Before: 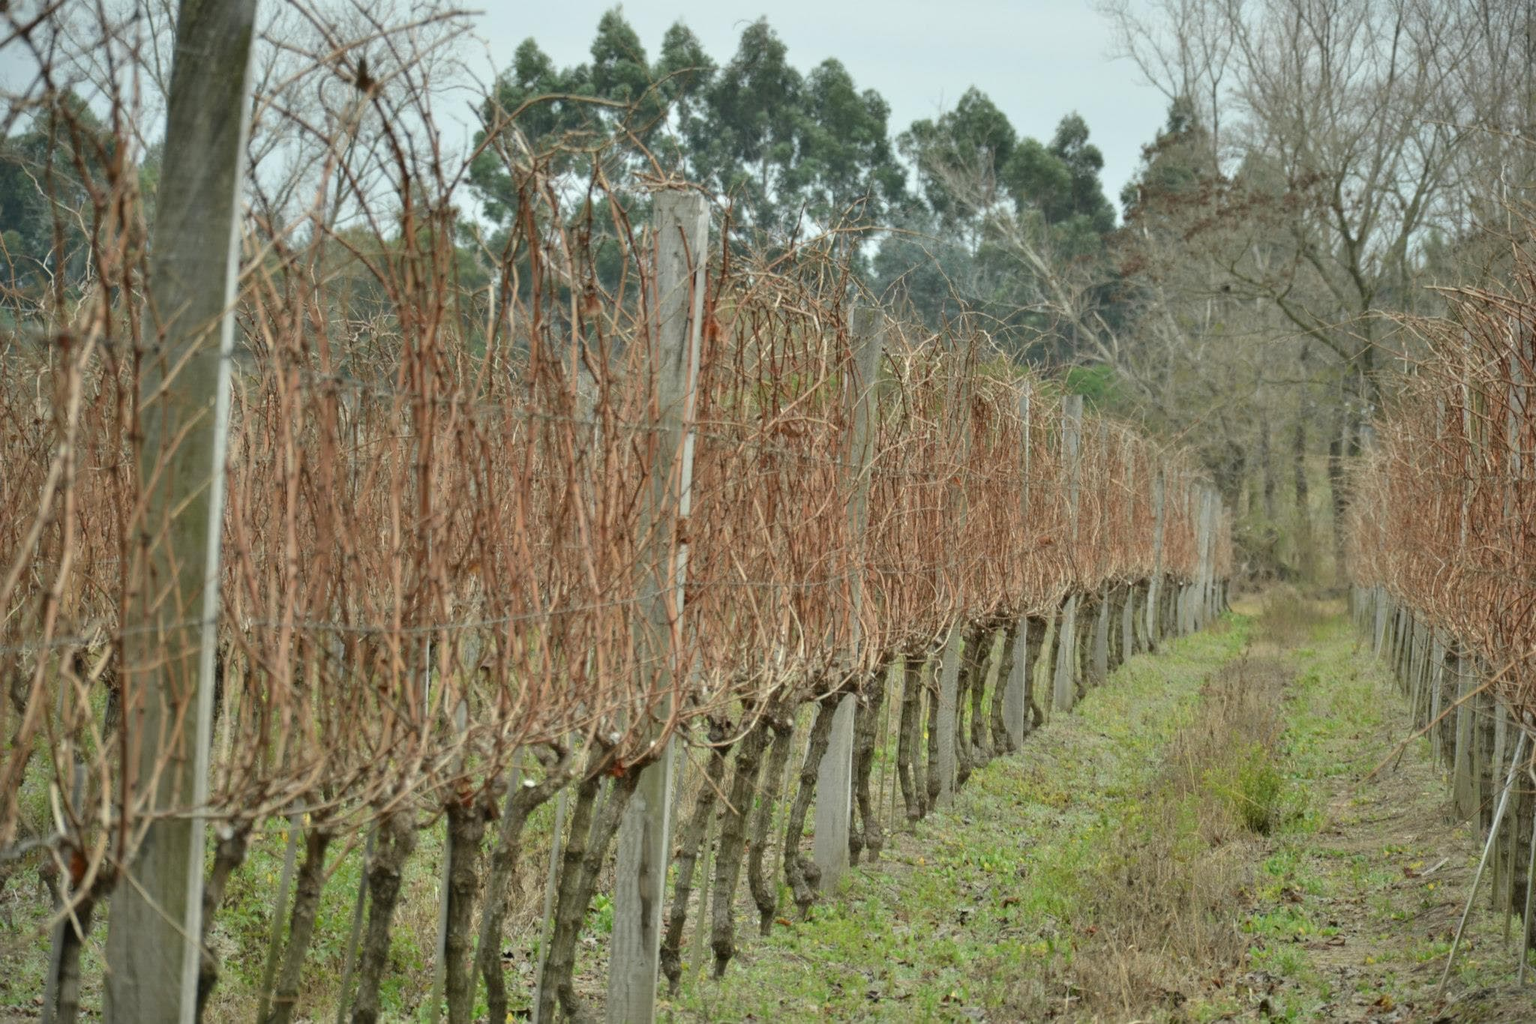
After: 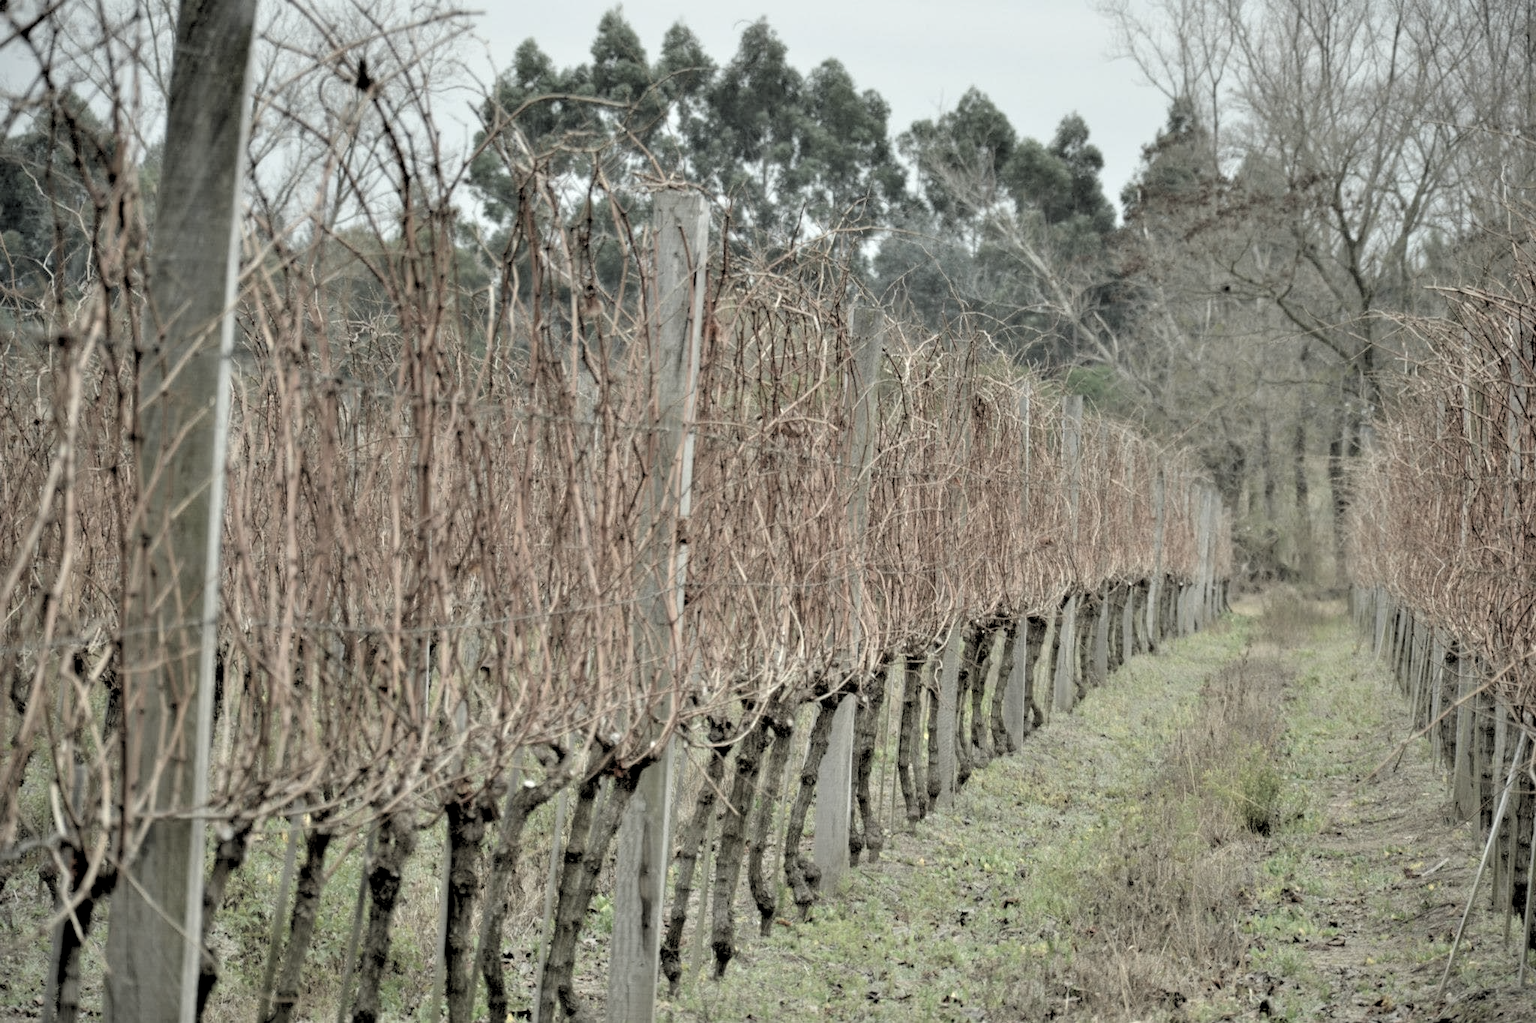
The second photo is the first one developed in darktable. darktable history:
crop: bottom 0.071%
rgb levels: levels [[0.029, 0.461, 0.922], [0, 0.5, 1], [0, 0.5, 1]]
color zones: curves: ch0 [(0, 0.6) (0.129, 0.585) (0.193, 0.596) (0.429, 0.5) (0.571, 0.5) (0.714, 0.5) (0.857, 0.5) (1, 0.6)]; ch1 [(0, 0.453) (0.112, 0.245) (0.213, 0.252) (0.429, 0.233) (0.571, 0.231) (0.683, 0.242) (0.857, 0.296) (1, 0.453)]
